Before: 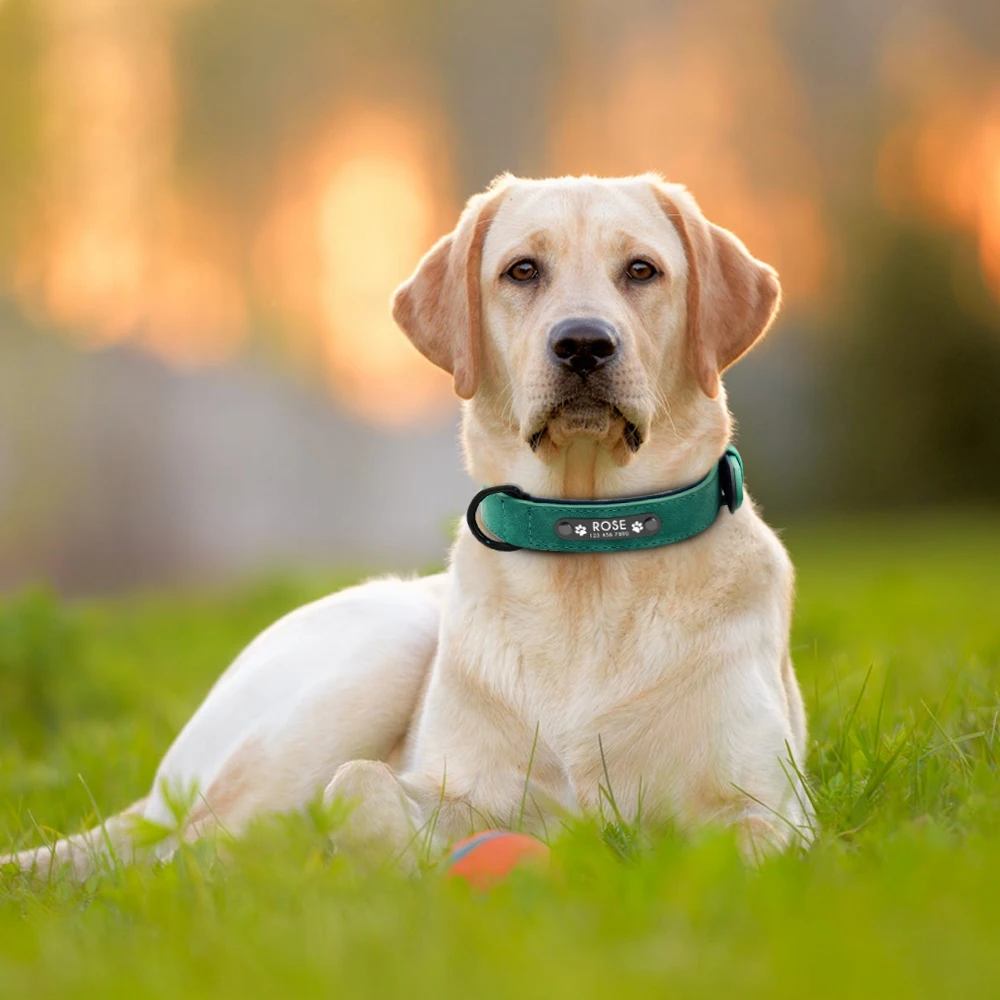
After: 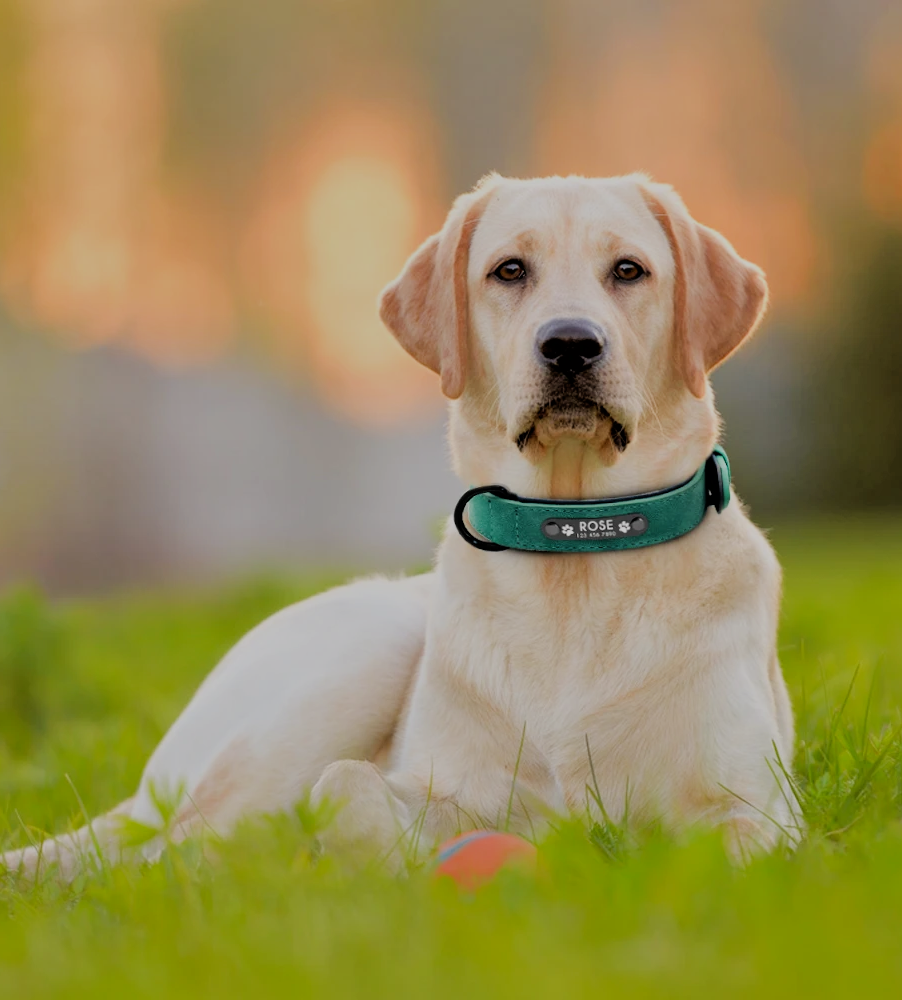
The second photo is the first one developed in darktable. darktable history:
crop and rotate: left 1.357%, right 8.419%
exposure: exposure -0.025 EV, compensate exposure bias true, compensate highlight preservation false
filmic rgb: black relative exposure -6.14 EV, white relative exposure 6.96 EV, threshold 5.94 EV, hardness 2.27, enable highlight reconstruction true
shadows and highlights: soften with gaussian
